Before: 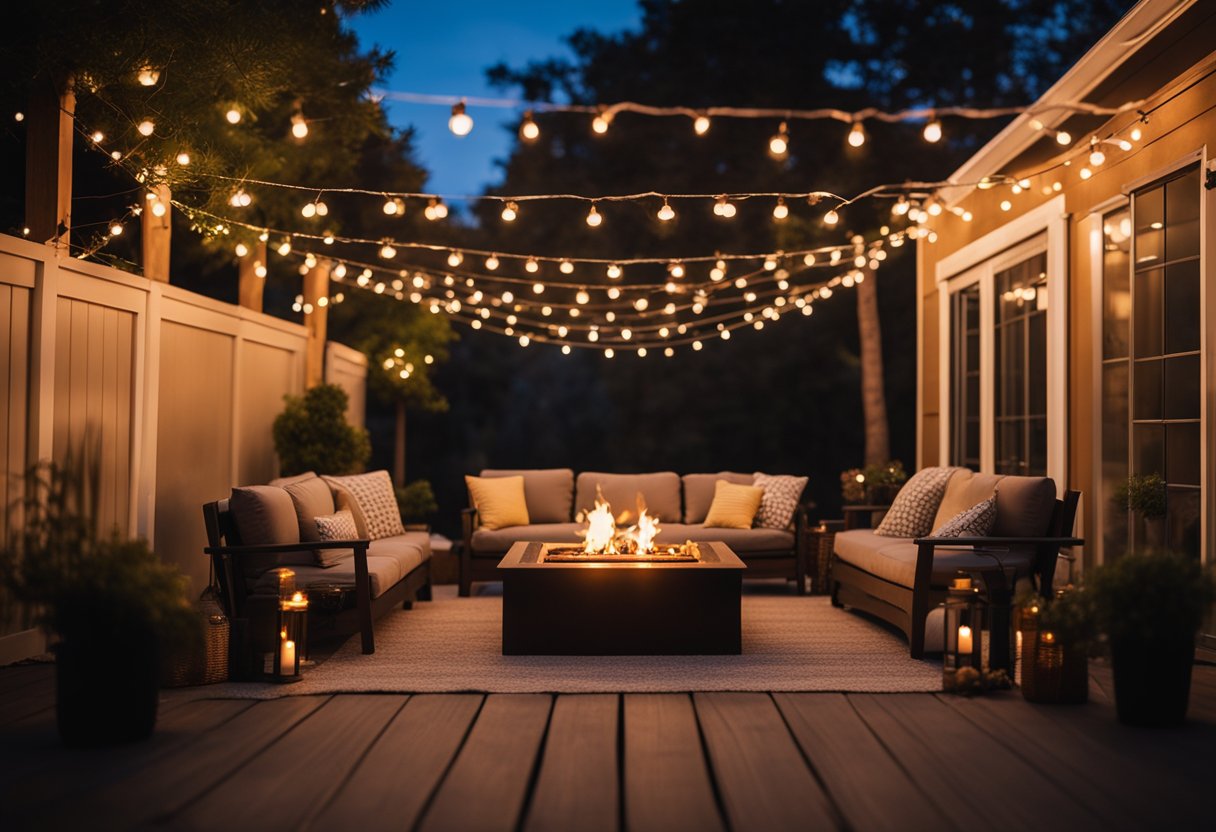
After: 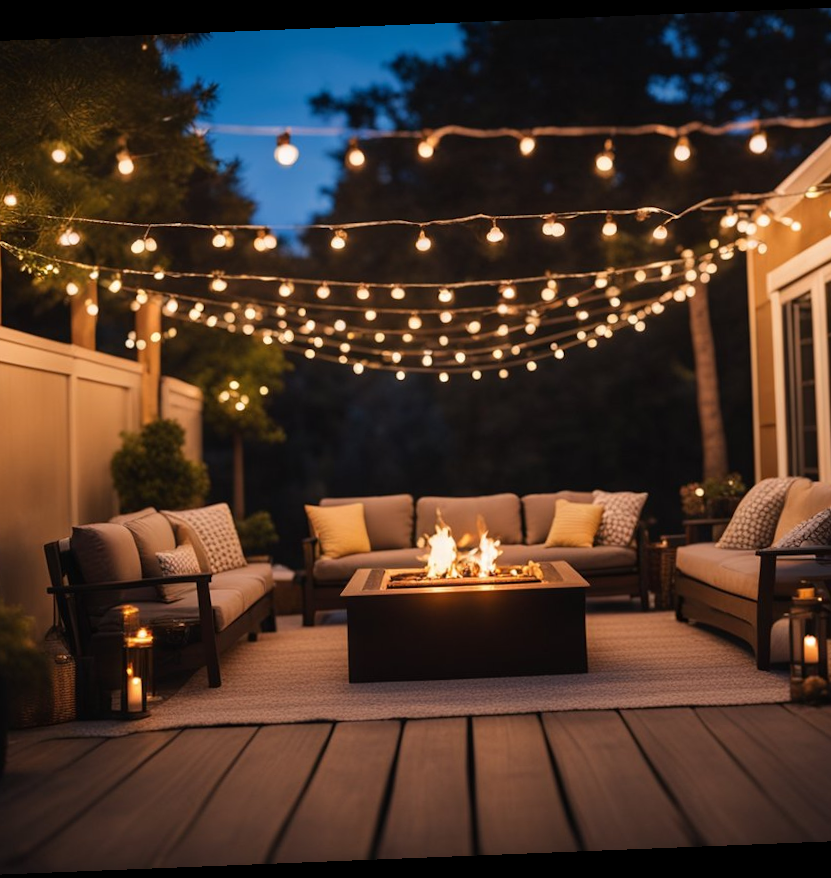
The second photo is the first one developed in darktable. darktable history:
crop and rotate: left 14.385%, right 18.948%
rotate and perspective: rotation -2.29°, automatic cropping off
